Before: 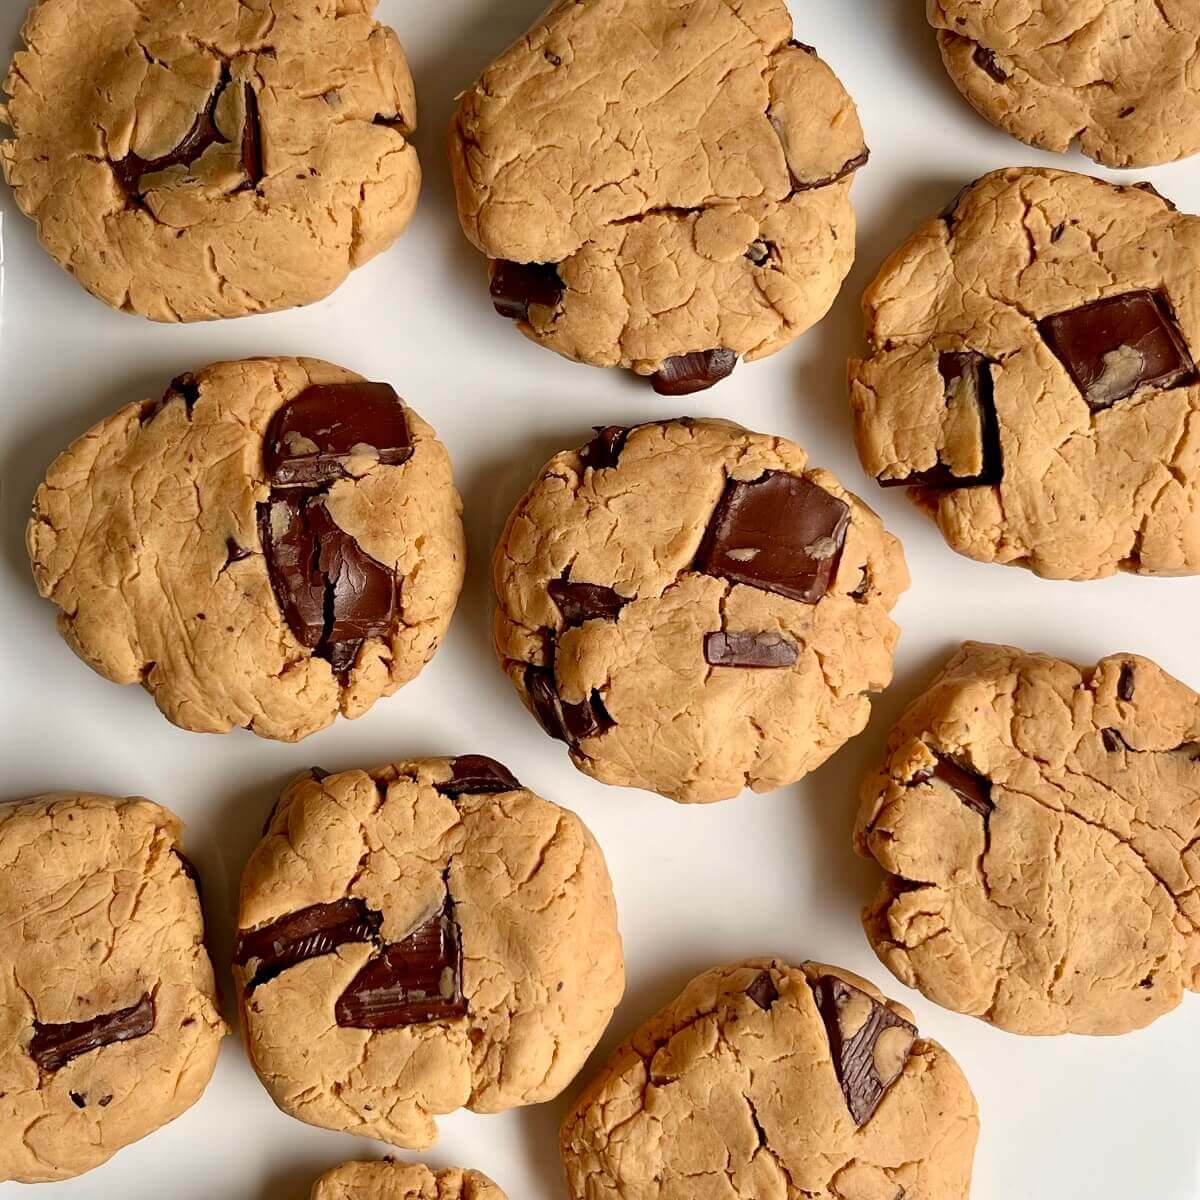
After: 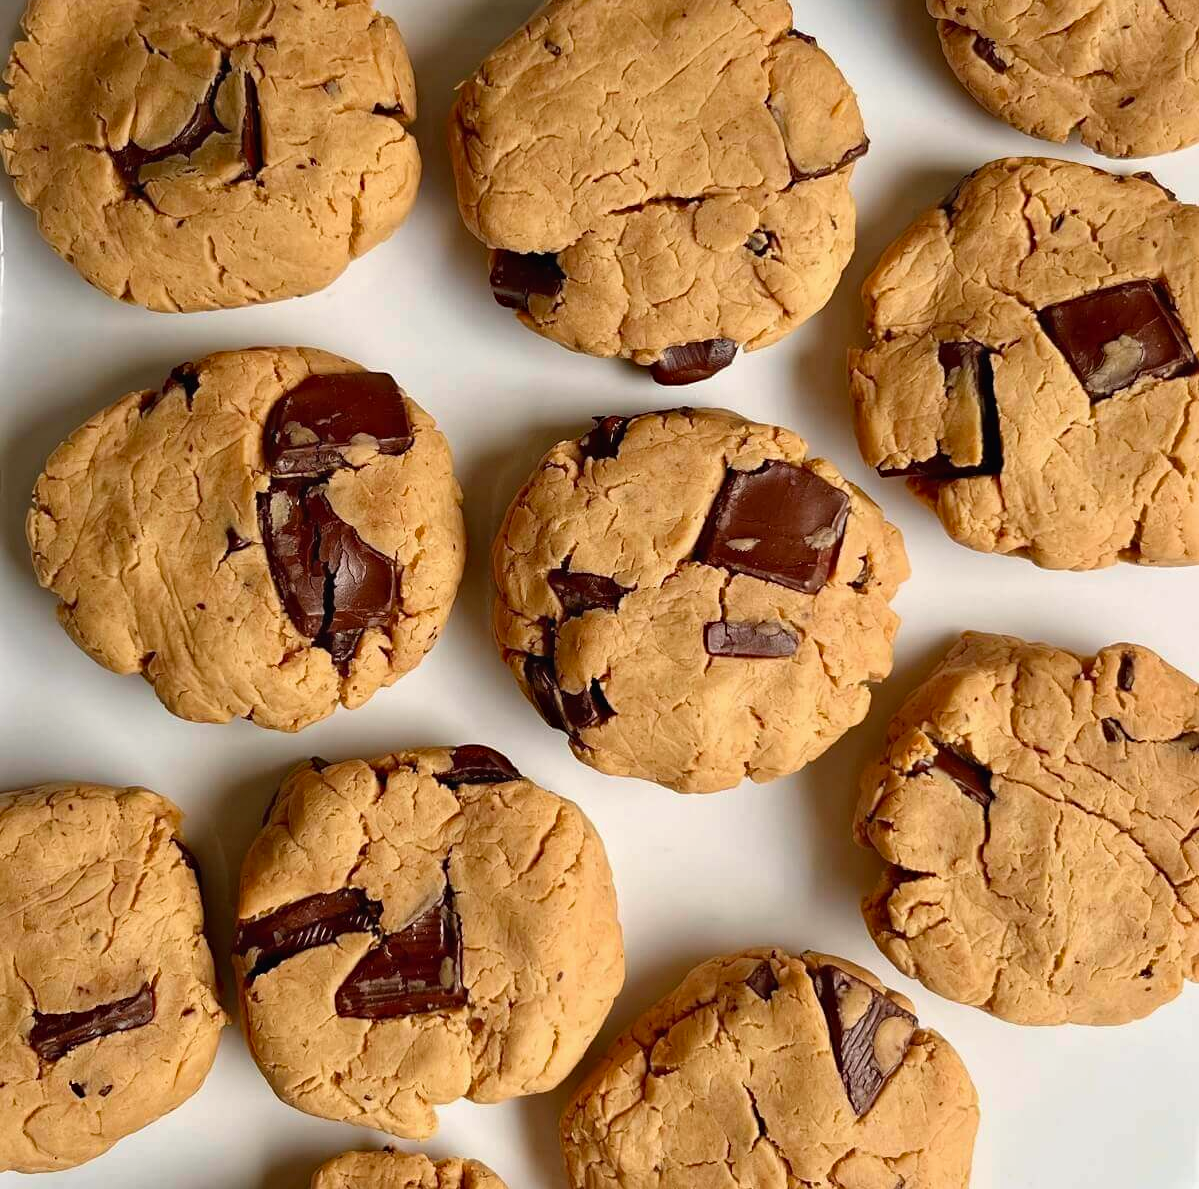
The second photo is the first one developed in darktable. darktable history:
haze removal: compatibility mode true, adaptive false
crop: top 0.879%, right 0.067%
contrast brightness saturation: contrast -0.025, brightness -0.007, saturation 0.027
